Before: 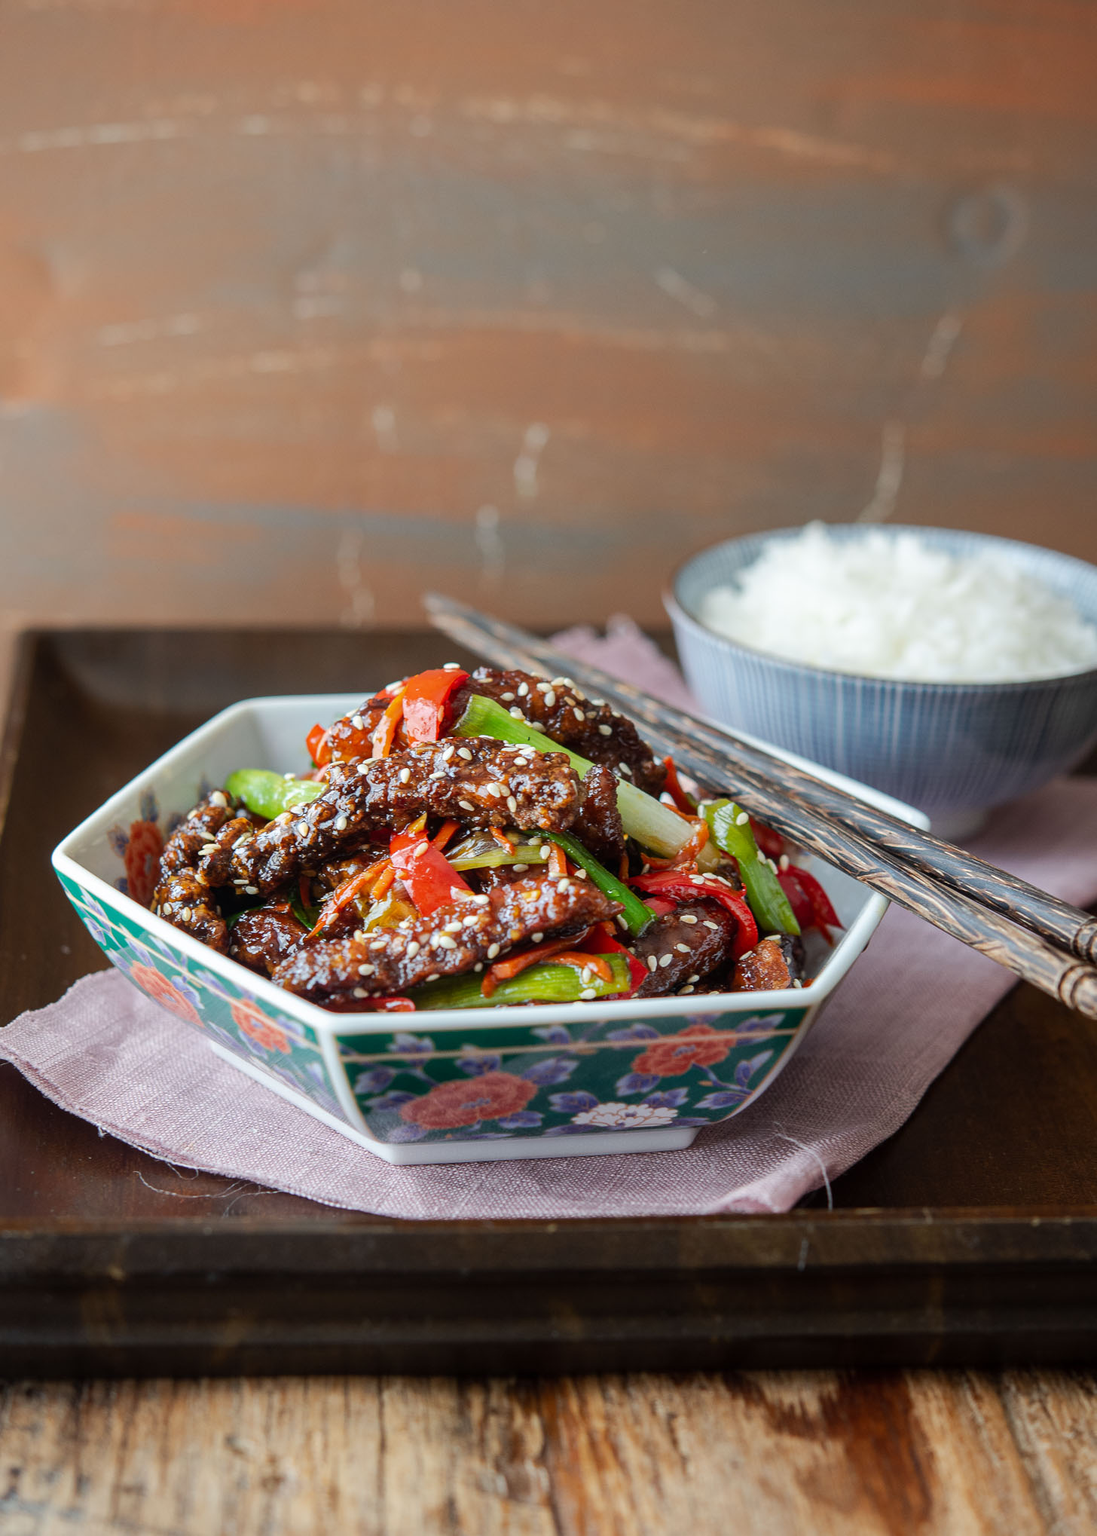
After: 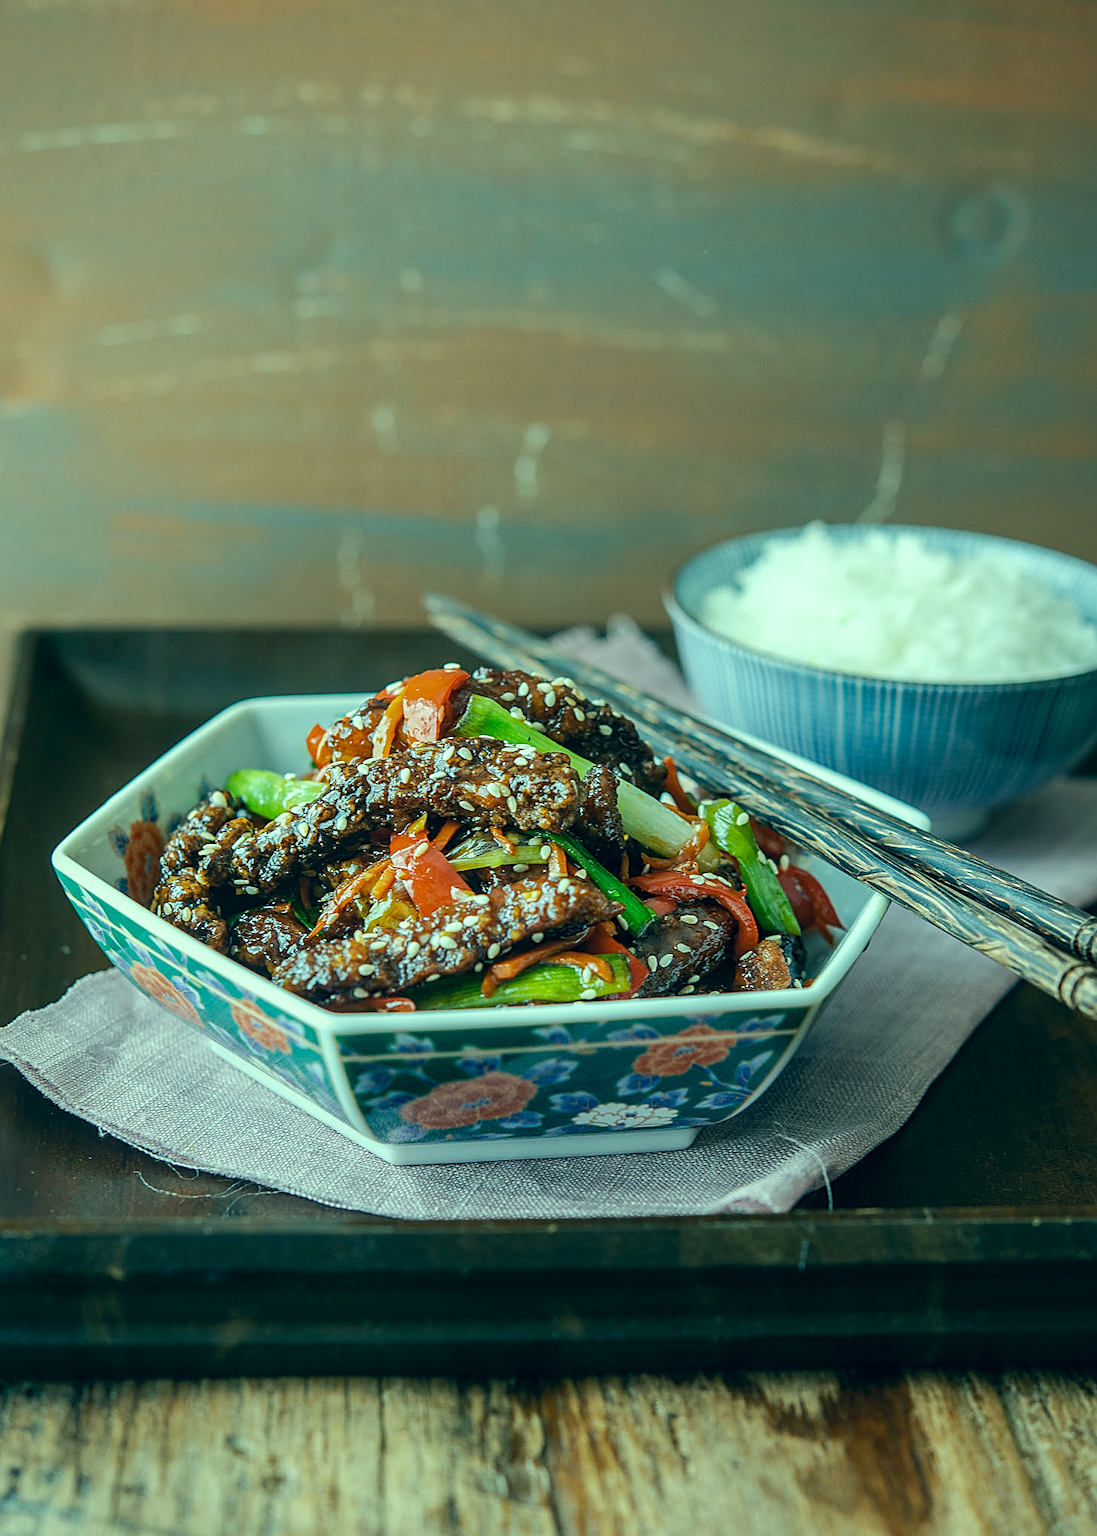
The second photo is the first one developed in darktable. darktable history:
local contrast: on, module defaults
sharpen: amount 0.571
color correction: highlights a* -19.99, highlights b* 9.8, shadows a* -19.72, shadows b* -10.9
